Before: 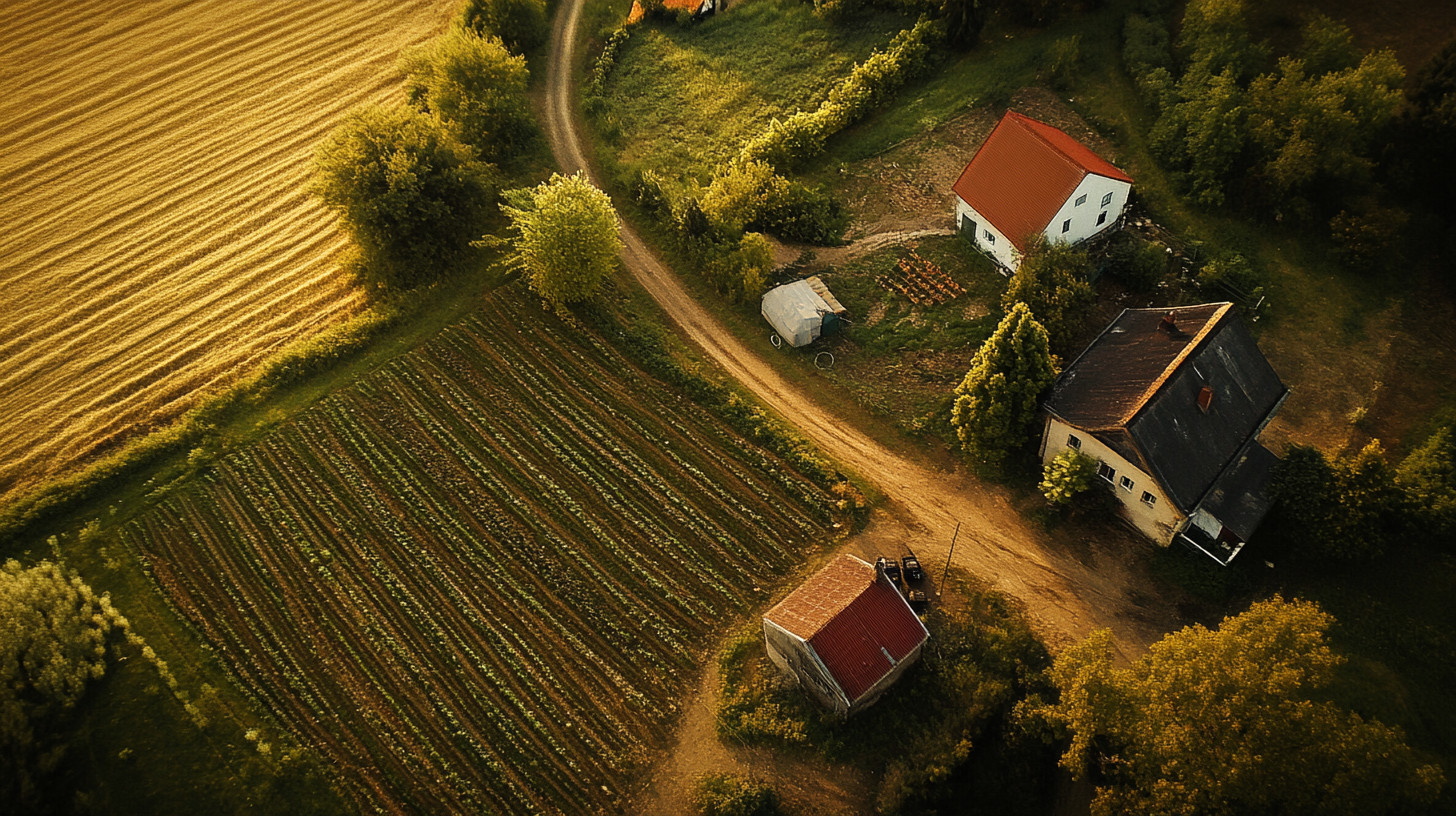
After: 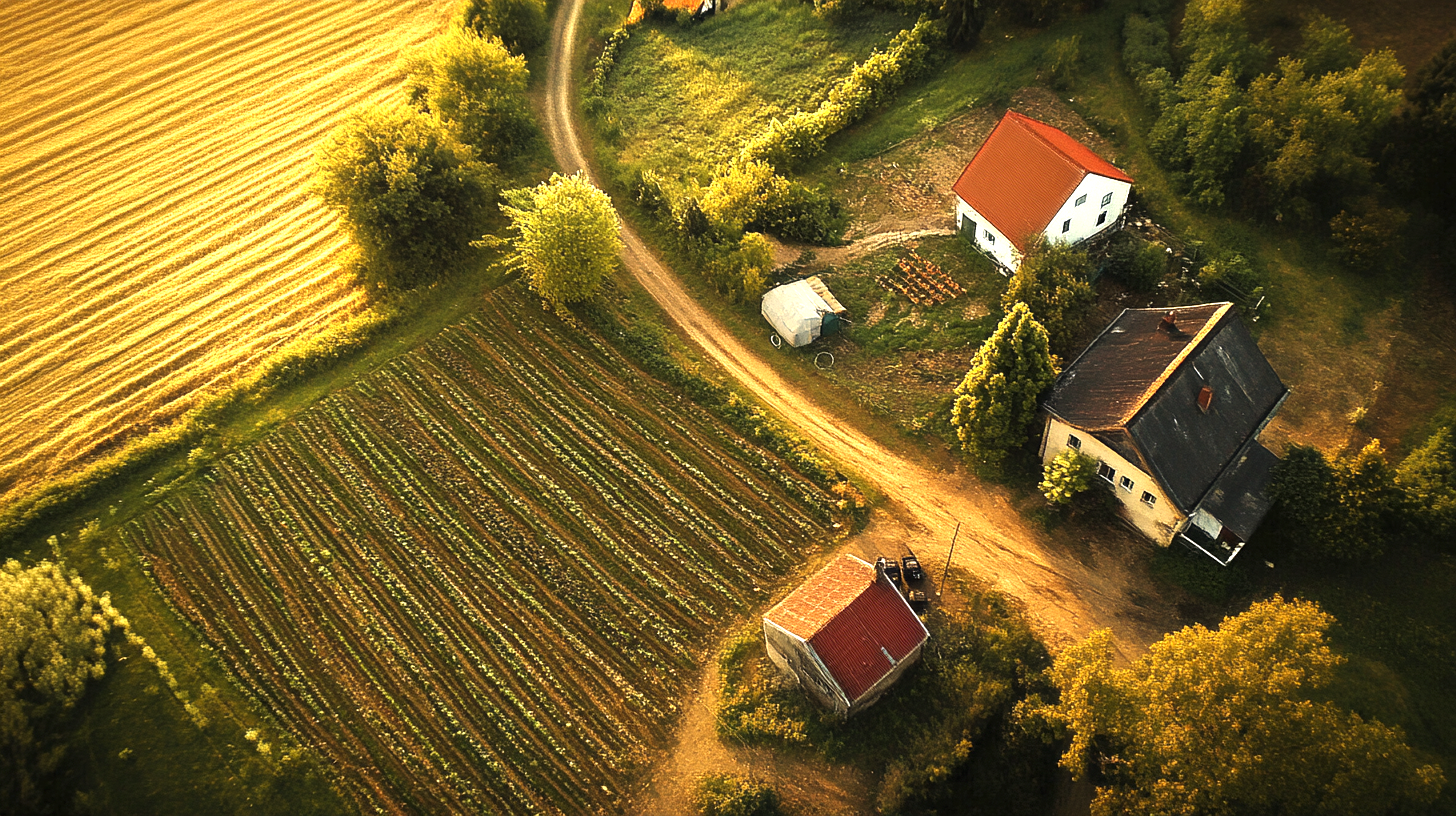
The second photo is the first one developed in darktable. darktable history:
exposure: exposure 1.221 EV, compensate highlight preservation false
